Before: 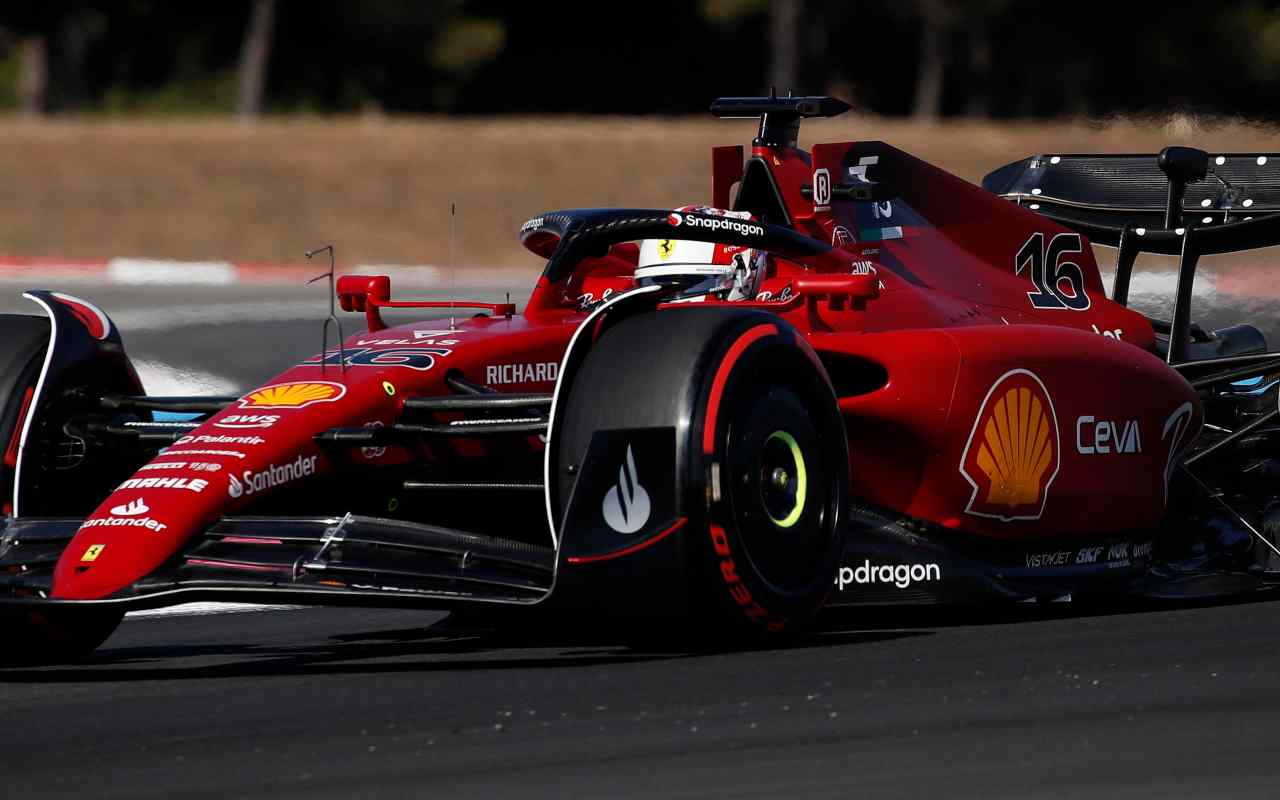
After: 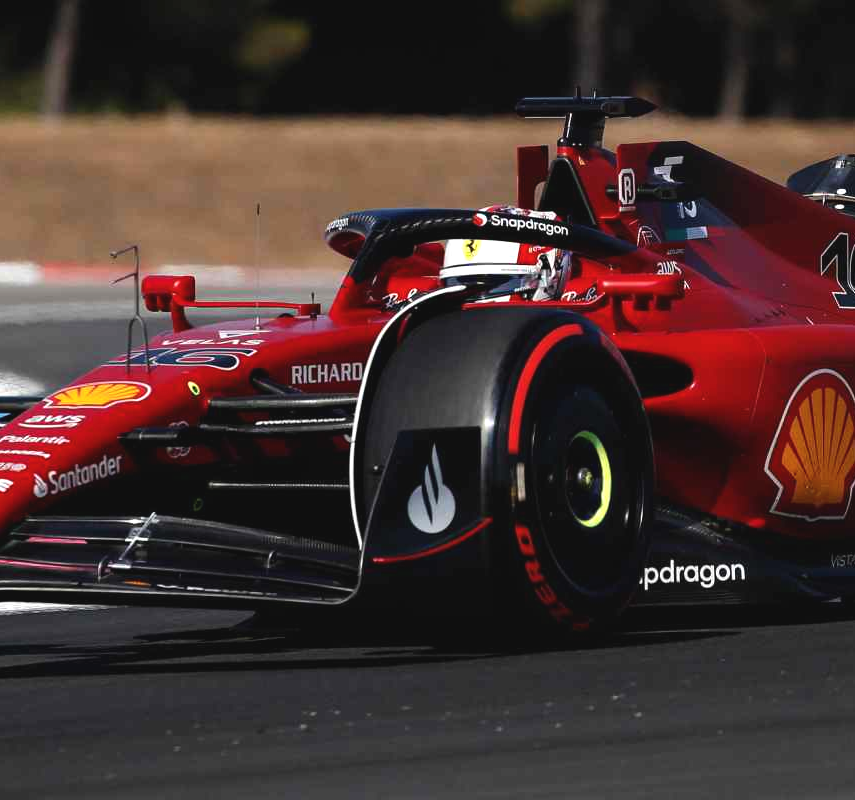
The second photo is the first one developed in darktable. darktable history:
color balance rgb: global offset › luminance 0.491%, perceptual saturation grading › global saturation 0.947%
crop and rotate: left 15.27%, right 17.921%
exposure: exposure 0.295 EV, compensate highlight preservation false
